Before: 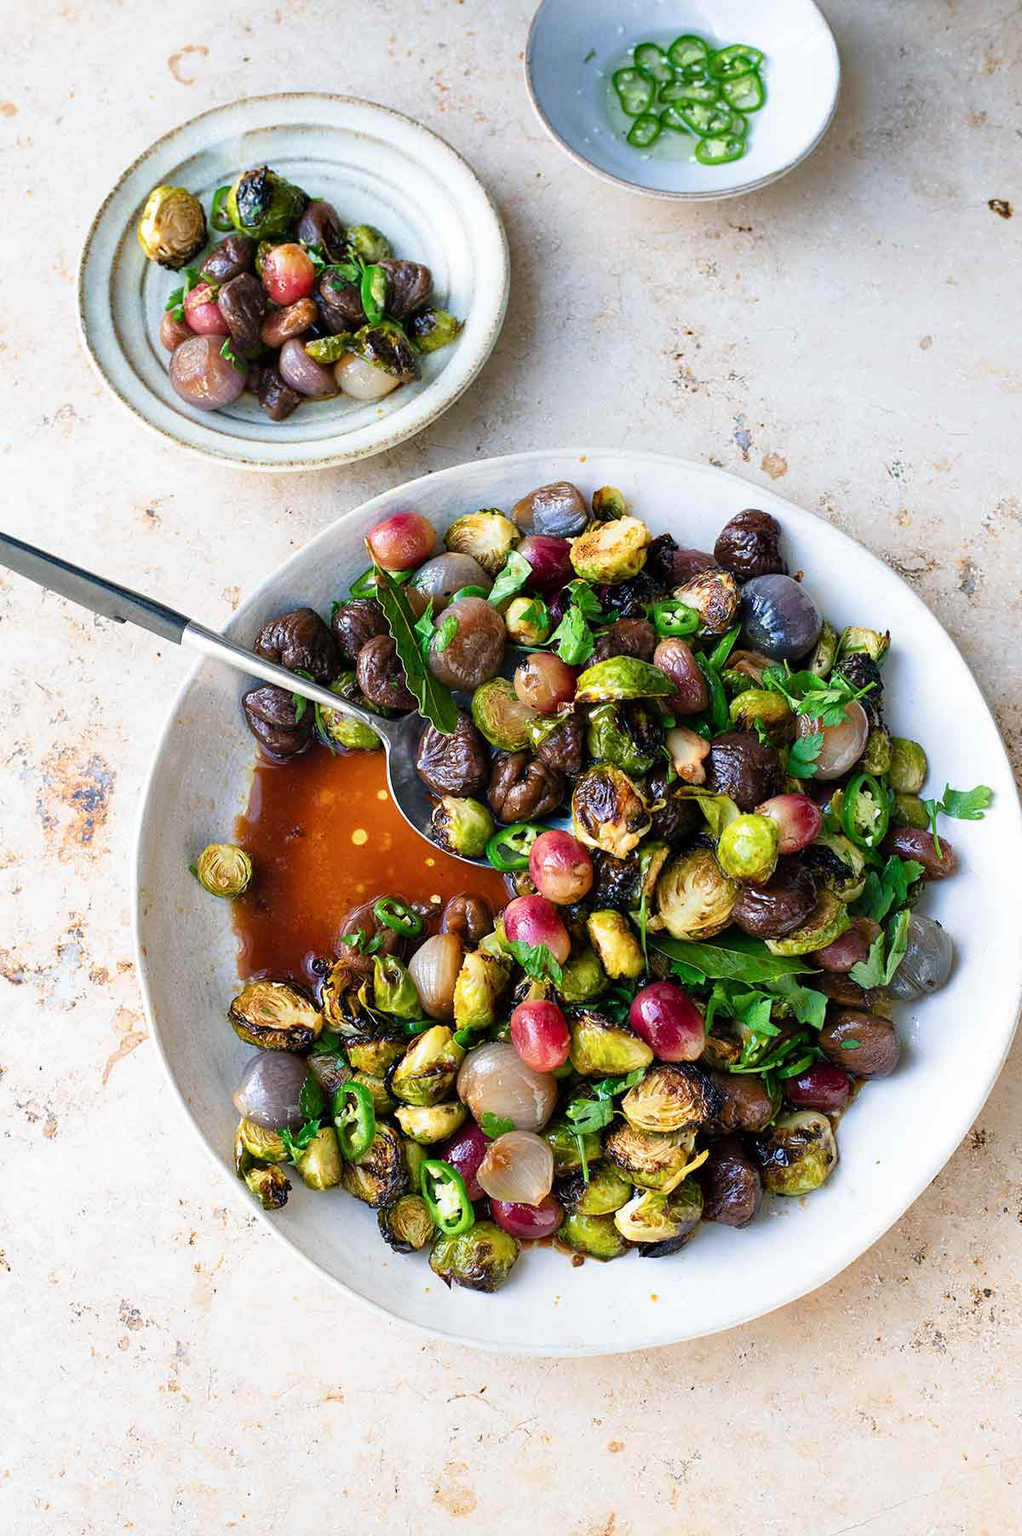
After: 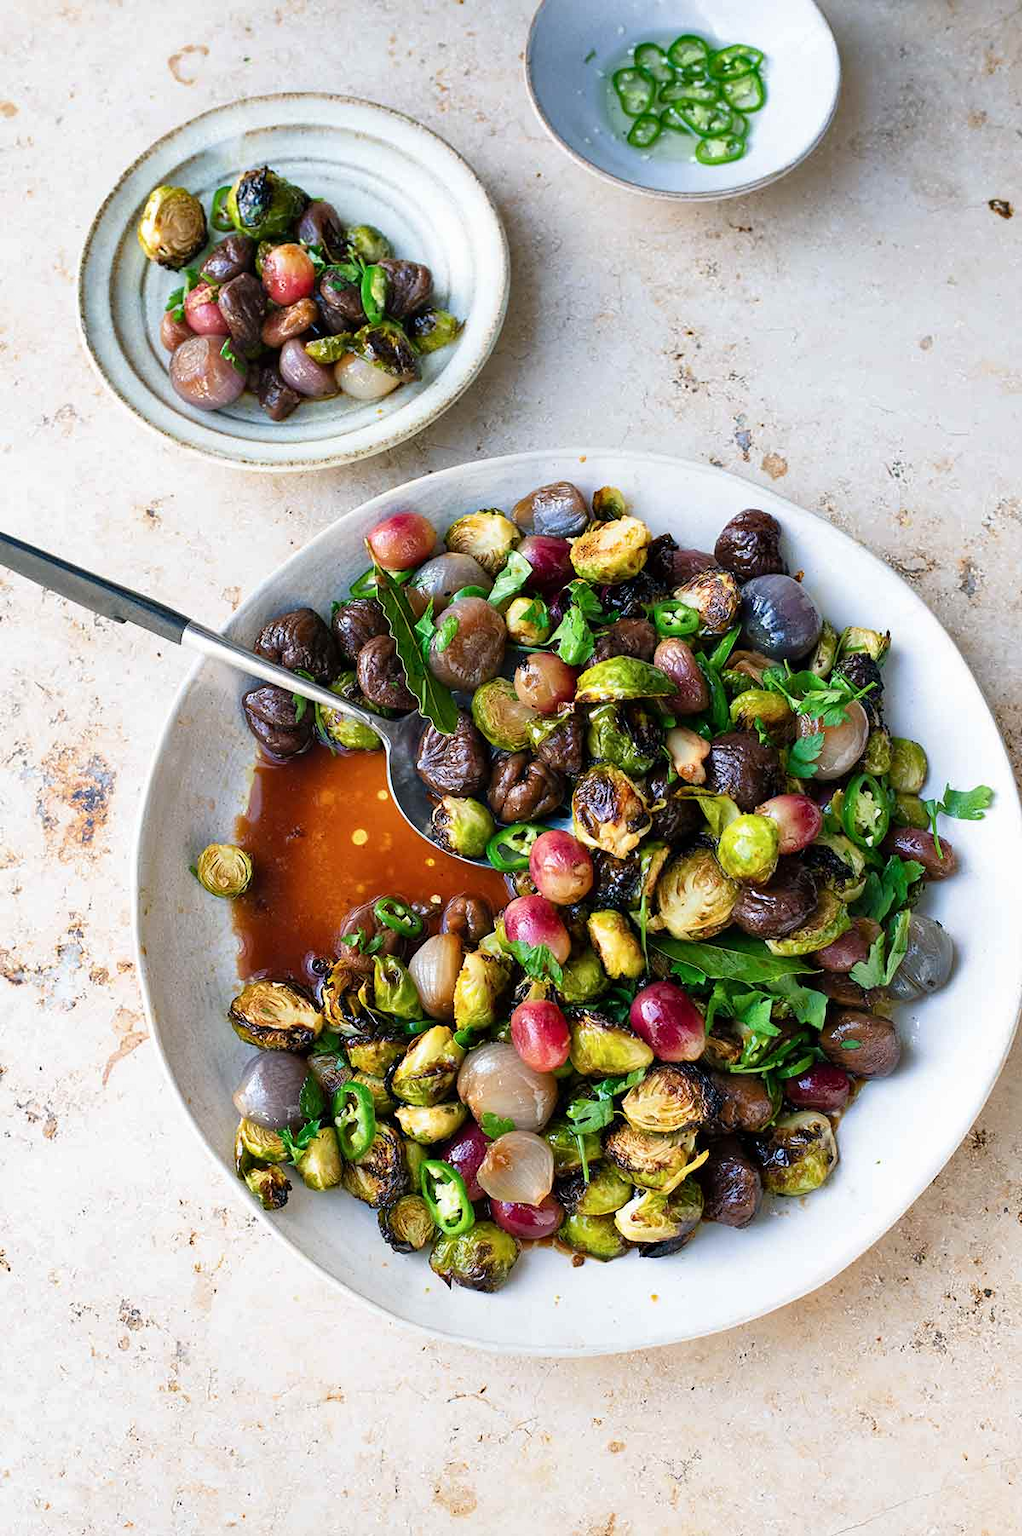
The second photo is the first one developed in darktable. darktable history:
shadows and highlights: shadows 29.31, highlights -28.88, low approximation 0.01, soften with gaussian
